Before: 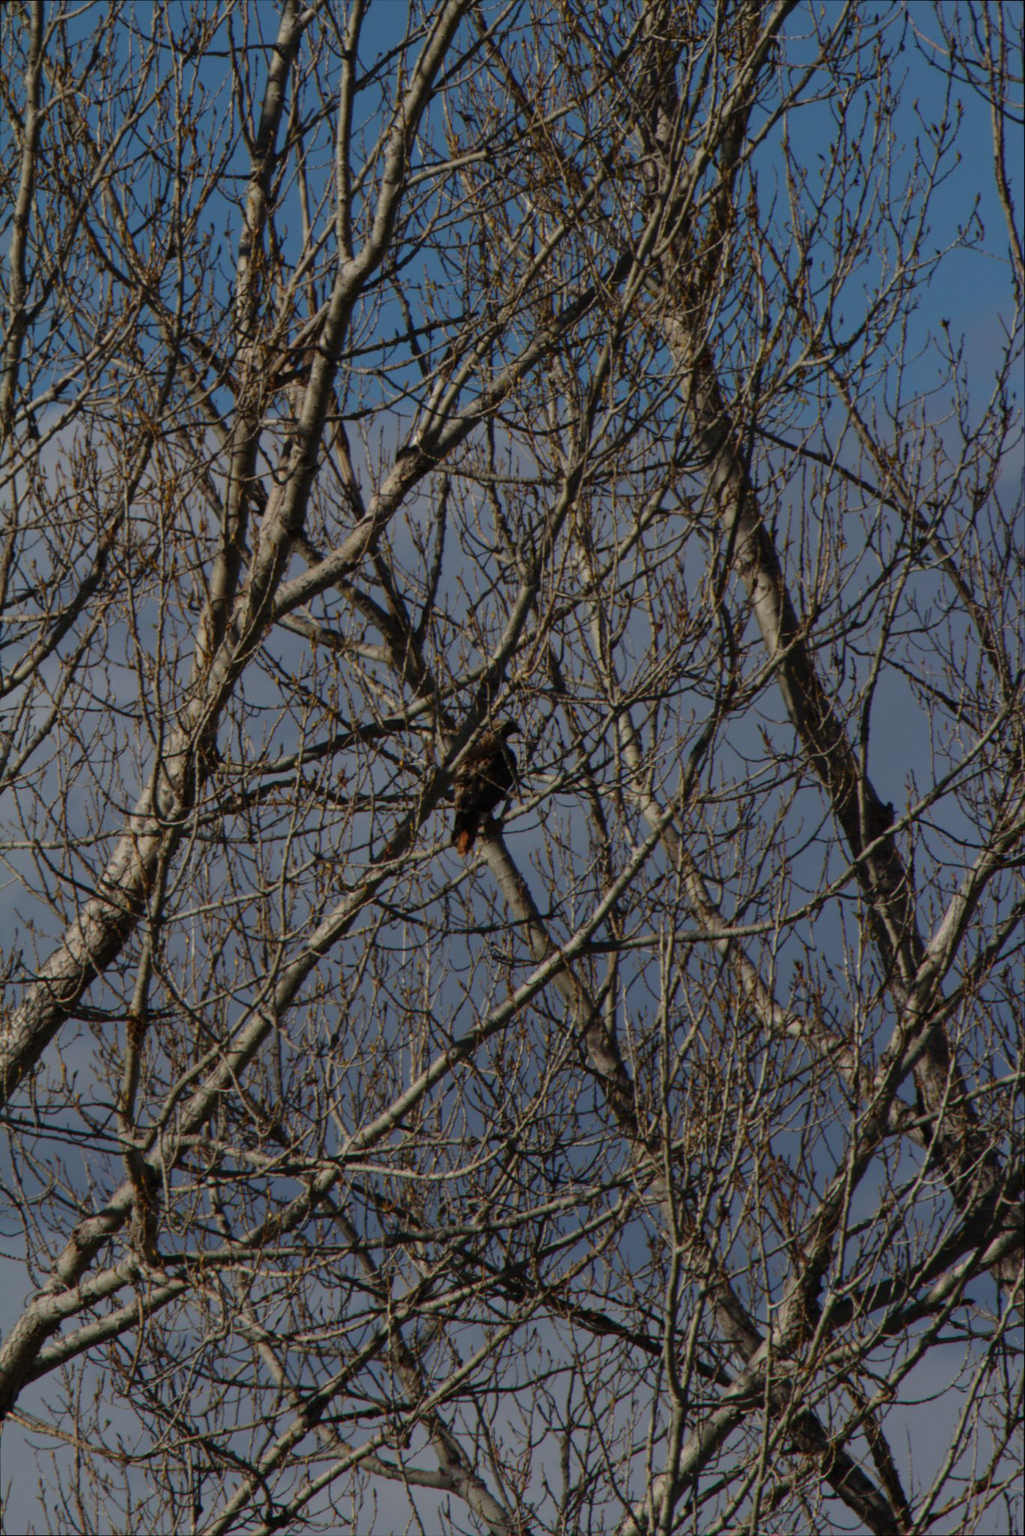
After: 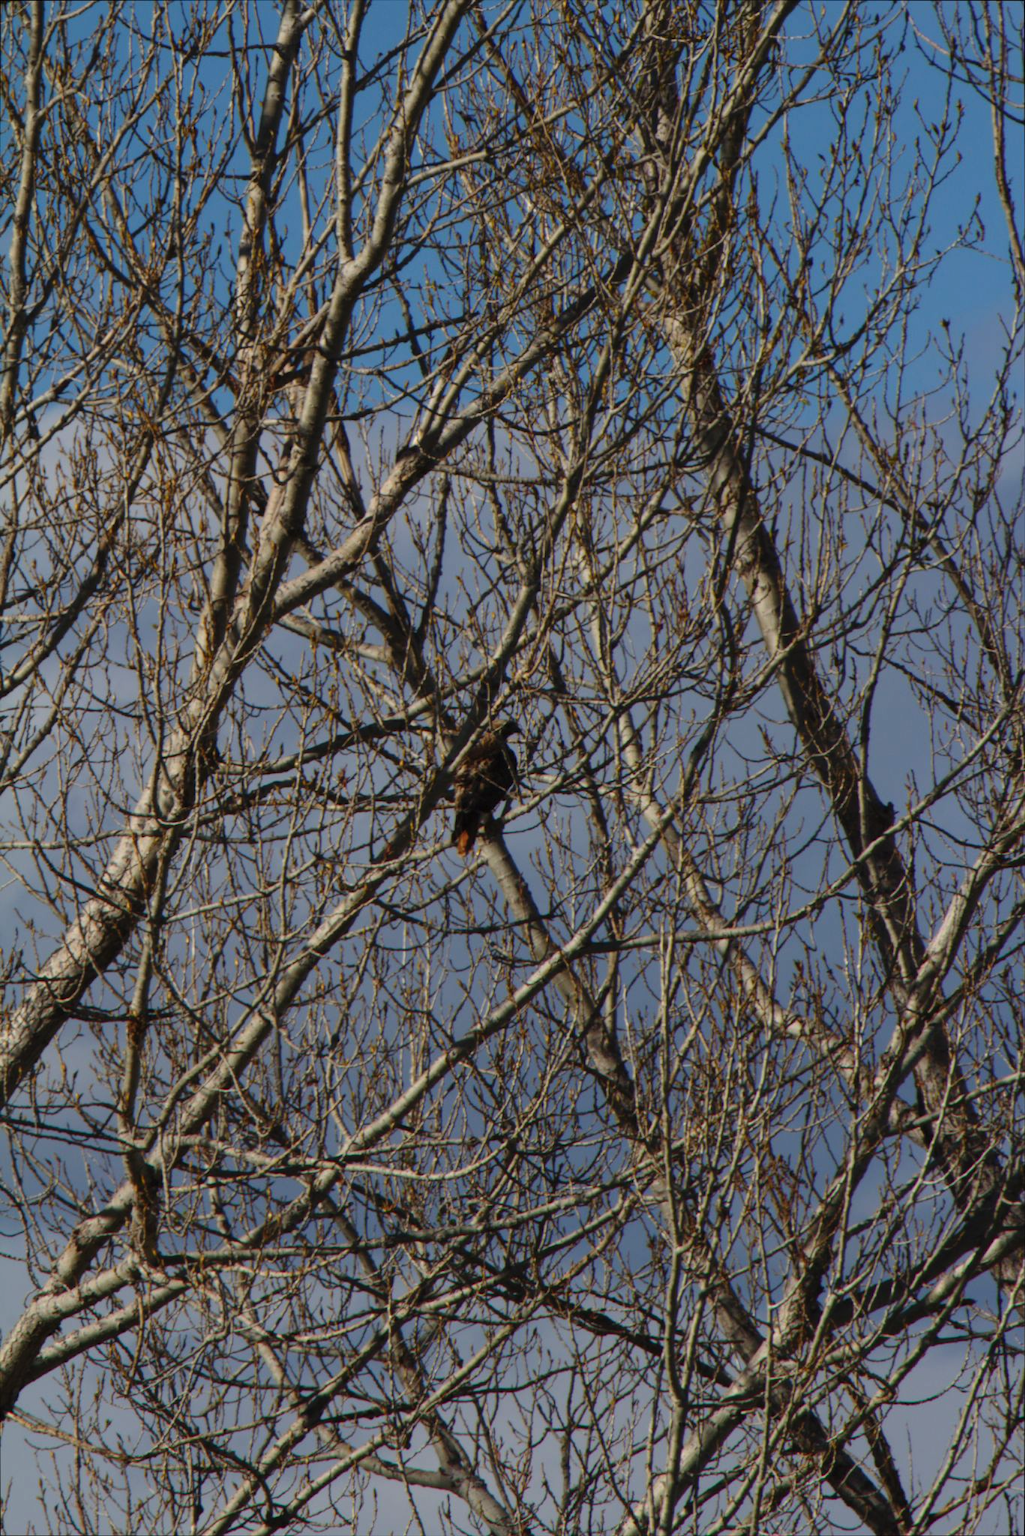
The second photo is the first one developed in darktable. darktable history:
contrast brightness saturation: contrast 0.195, brightness 0.166, saturation 0.221
